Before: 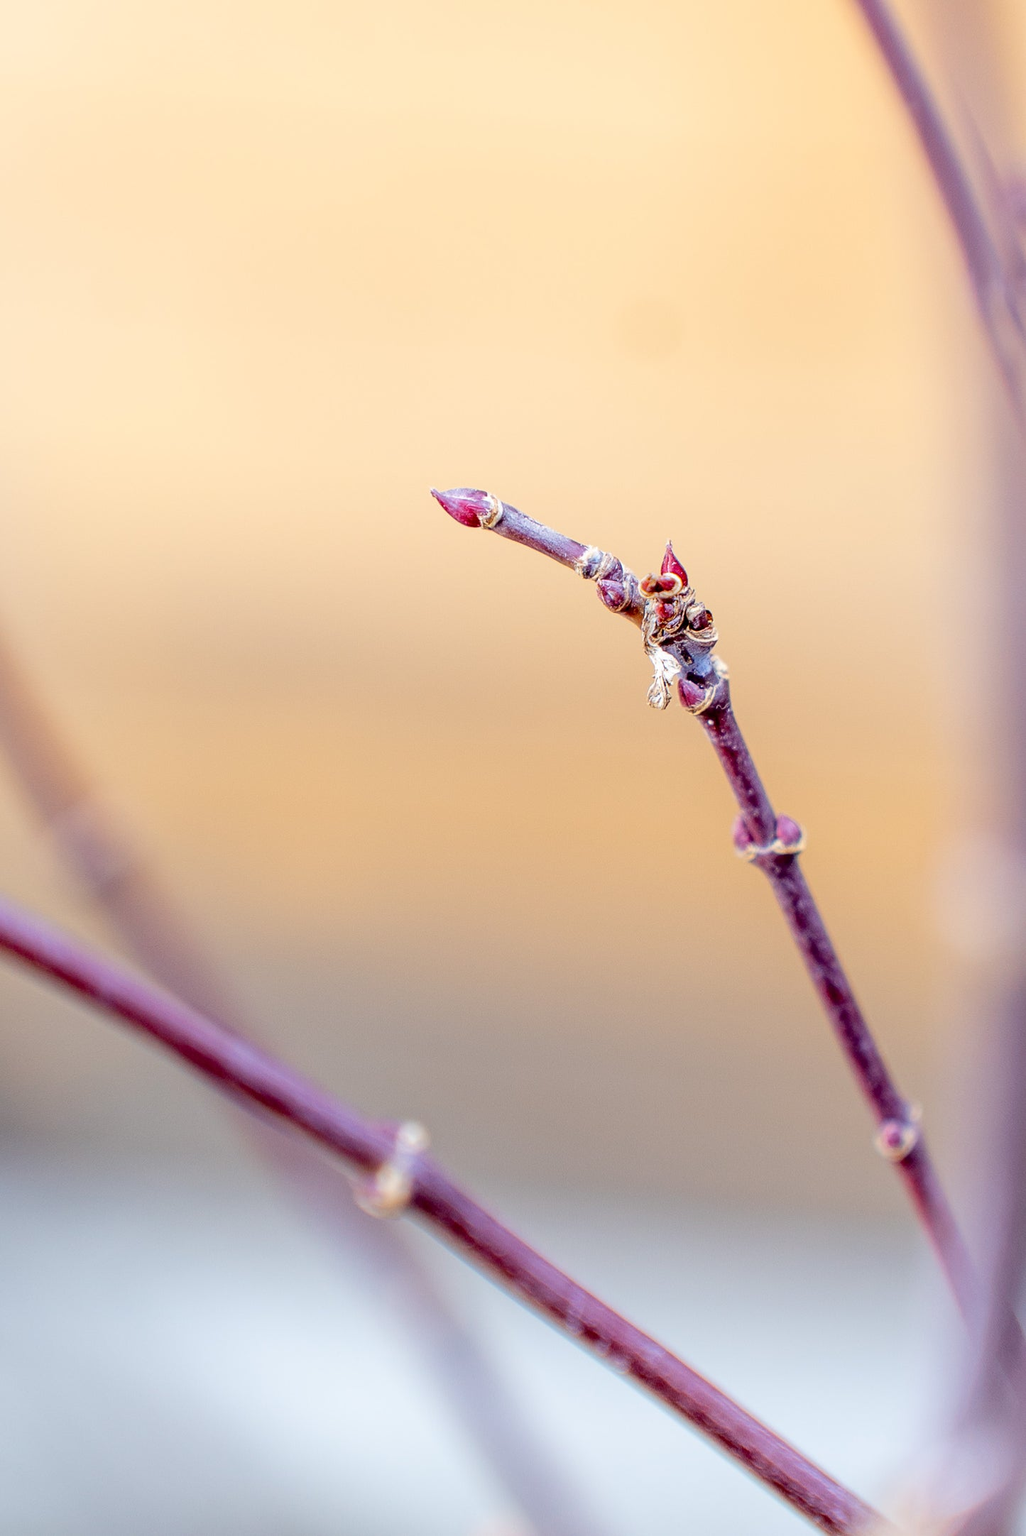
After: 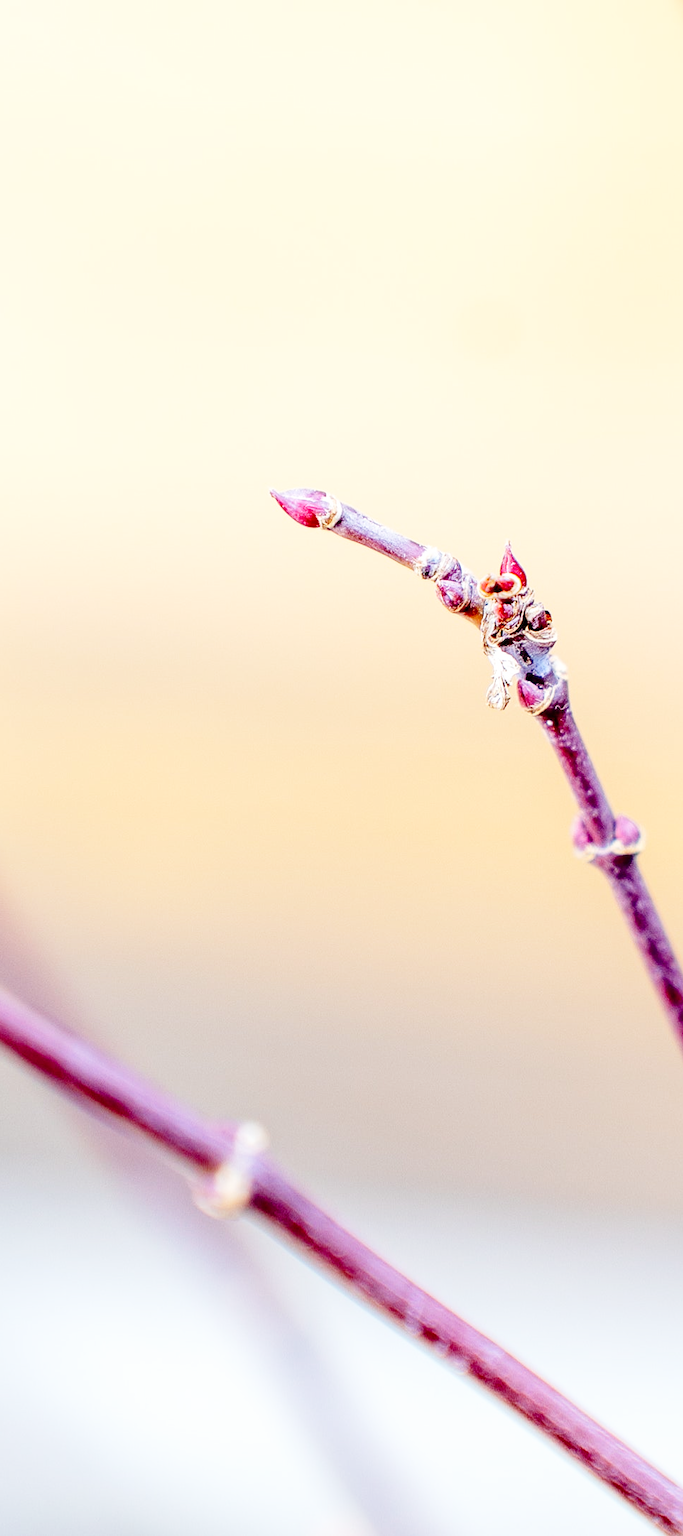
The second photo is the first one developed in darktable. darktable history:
crop and rotate: left 15.754%, right 17.579%
base curve: curves: ch0 [(0, 0) (0.008, 0.007) (0.022, 0.029) (0.048, 0.089) (0.092, 0.197) (0.191, 0.399) (0.275, 0.534) (0.357, 0.65) (0.477, 0.78) (0.542, 0.833) (0.799, 0.973) (1, 1)], preserve colors none
